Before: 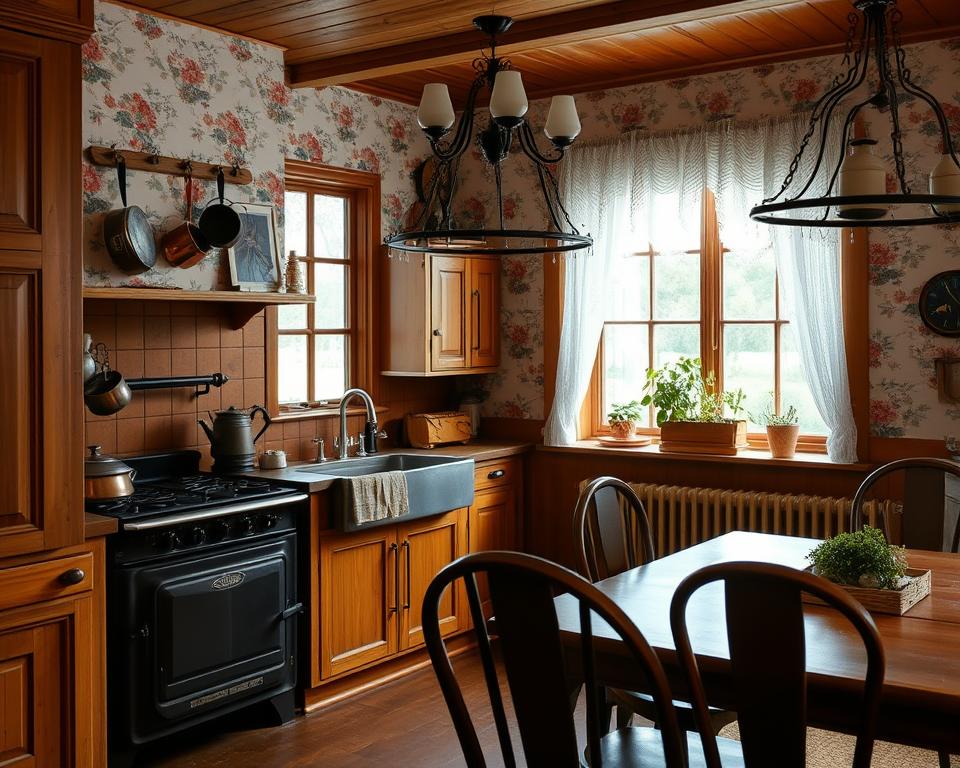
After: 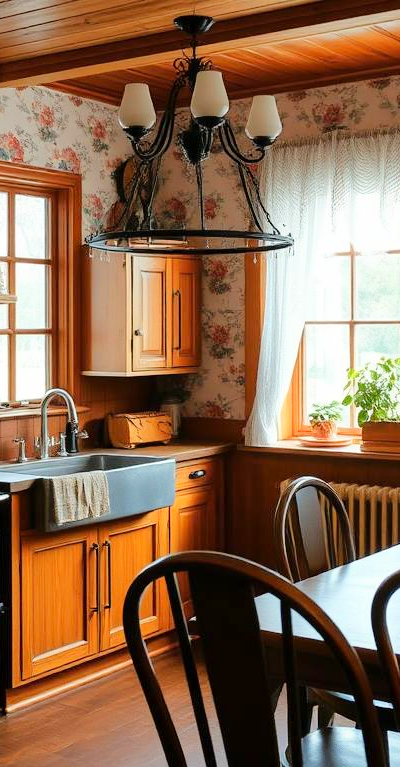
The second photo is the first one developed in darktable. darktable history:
crop: left 31.229%, right 27.105%
tone curve: curves: ch0 [(0, 0) (0.26, 0.424) (0.417, 0.585) (1, 1)]
